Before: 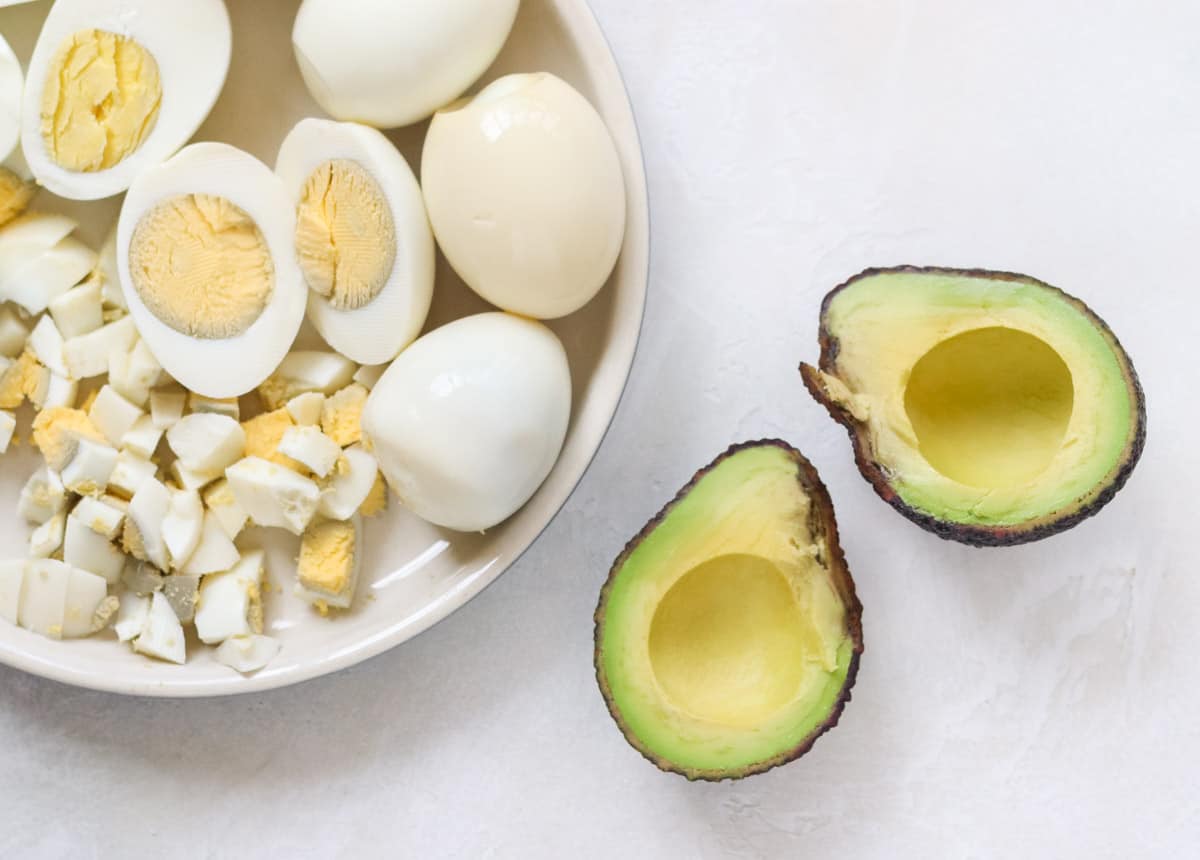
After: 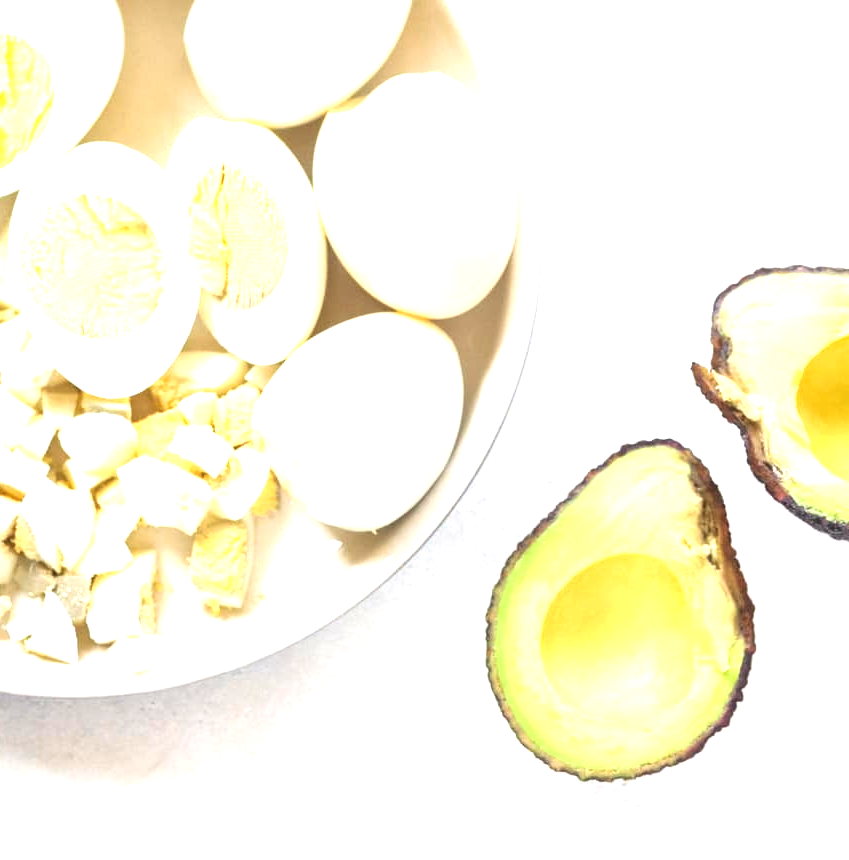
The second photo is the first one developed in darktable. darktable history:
crop and rotate: left 9.061%, right 20.142%
exposure: black level correction -0.002, exposure 1.35 EV, compensate highlight preservation false
